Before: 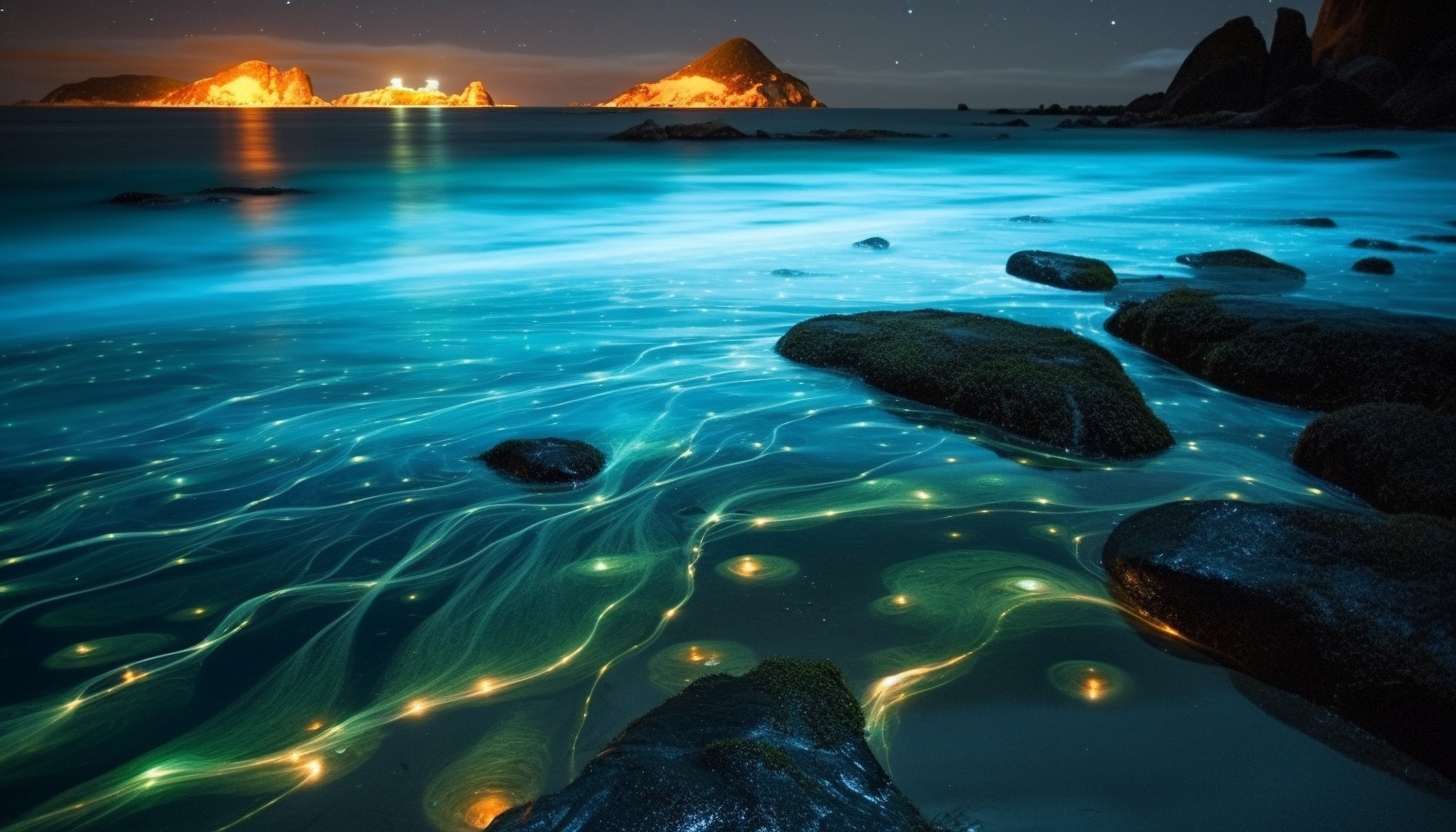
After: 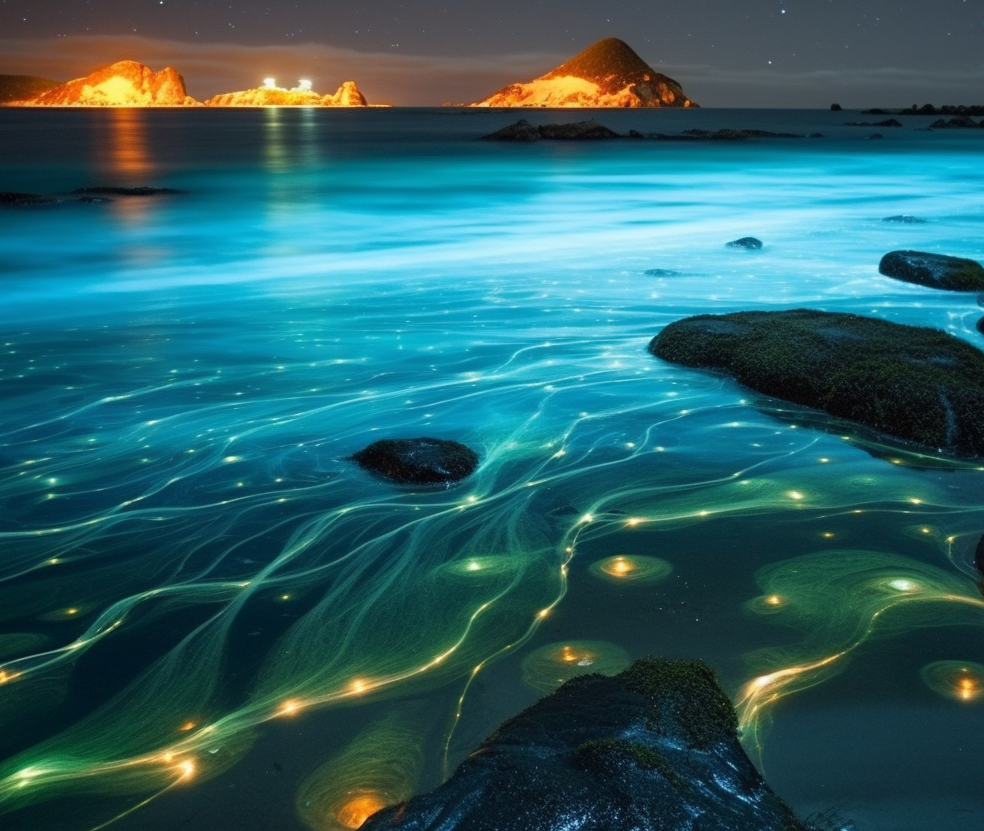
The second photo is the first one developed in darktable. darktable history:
crop and rotate: left 8.747%, right 23.645%
